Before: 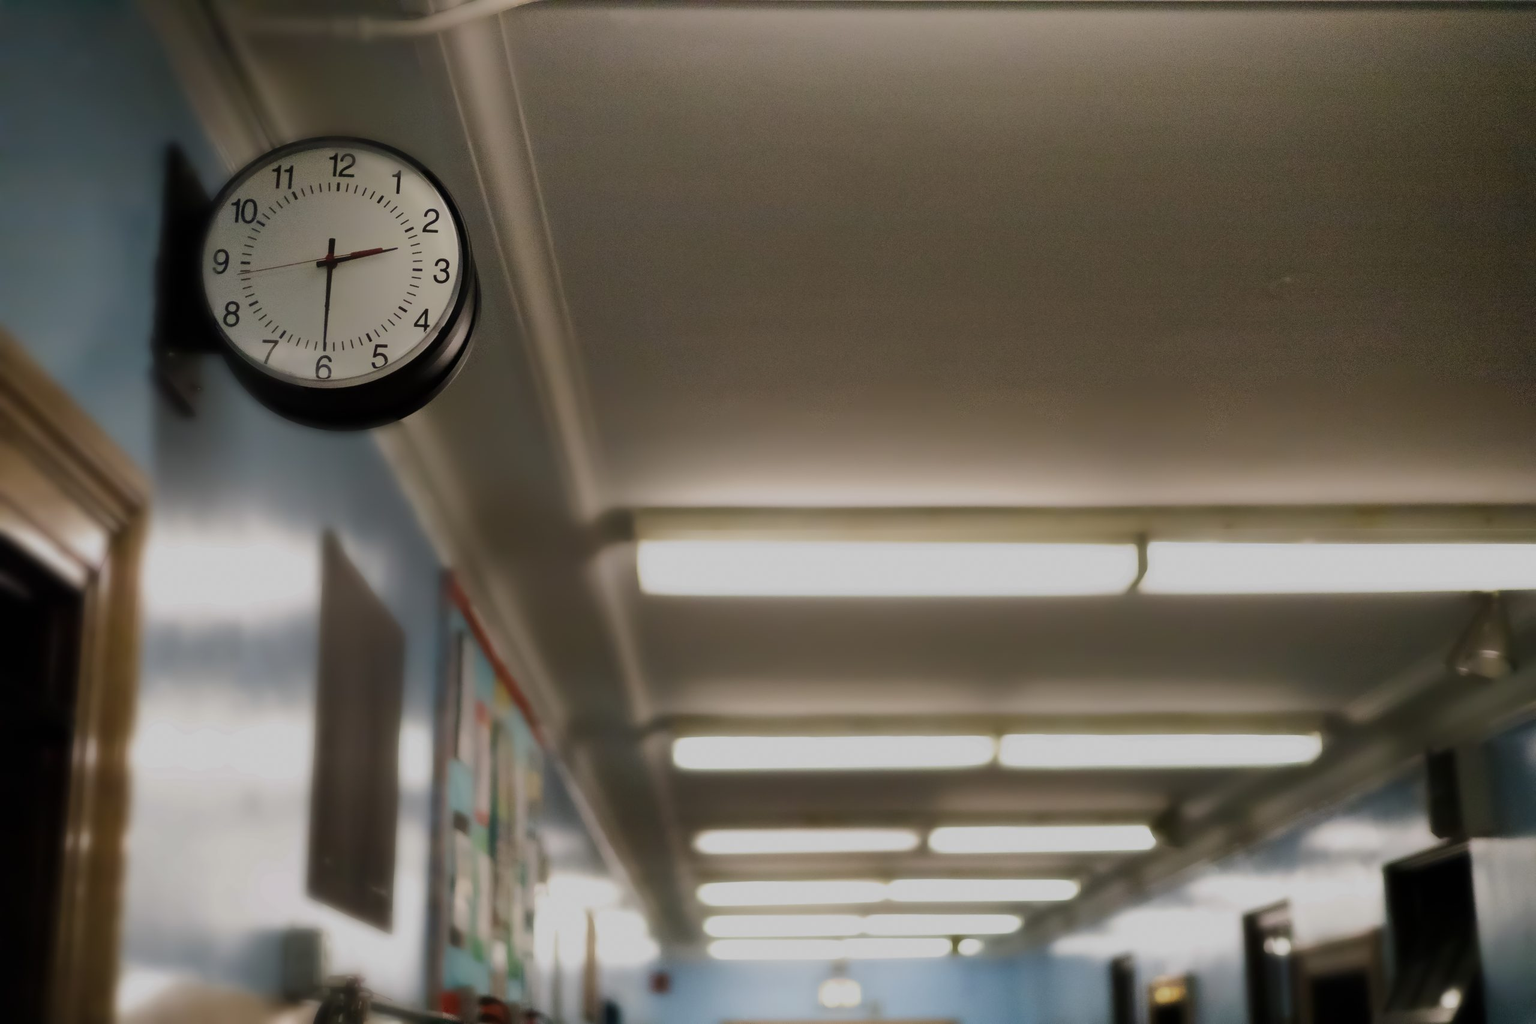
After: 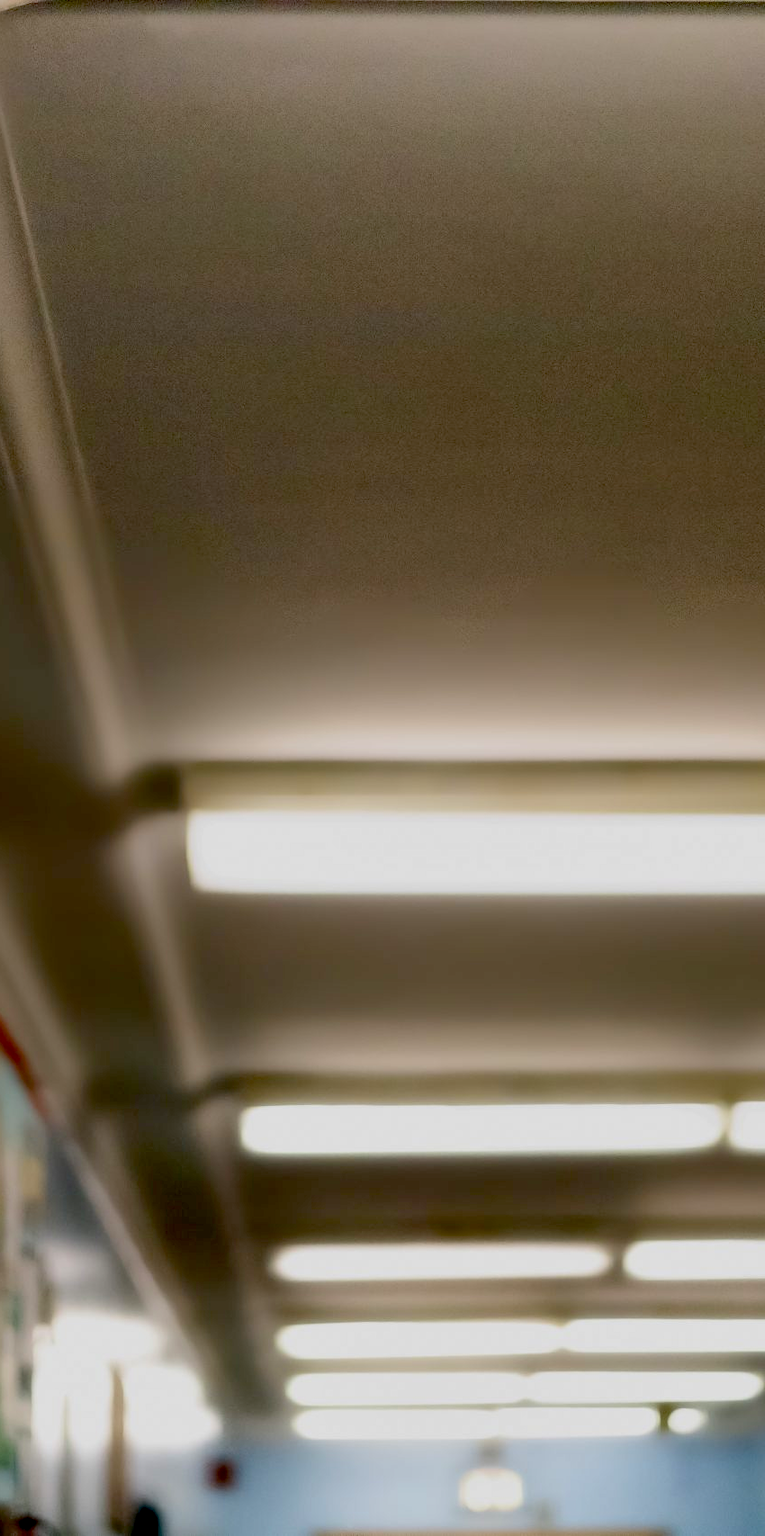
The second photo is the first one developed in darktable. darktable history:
tone equalizer: on, module defaults
exposure: black level correction 0.031, exposure 0.304 EV, compensate highlight preservation false
crop: left 33.36%, right 33.36%
